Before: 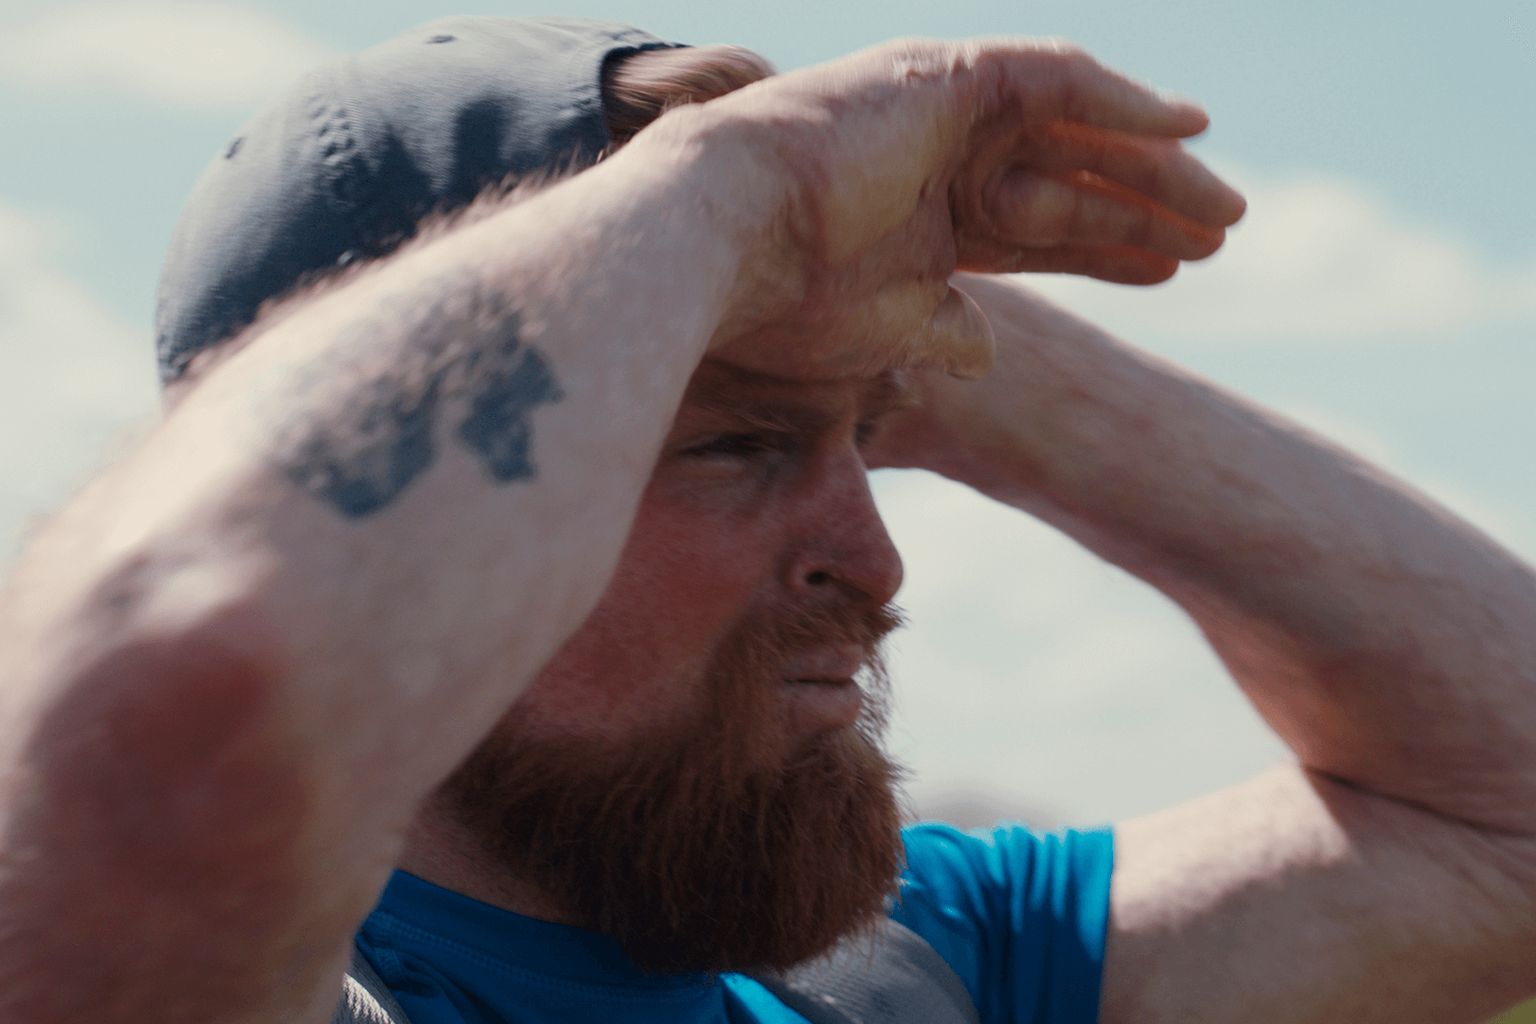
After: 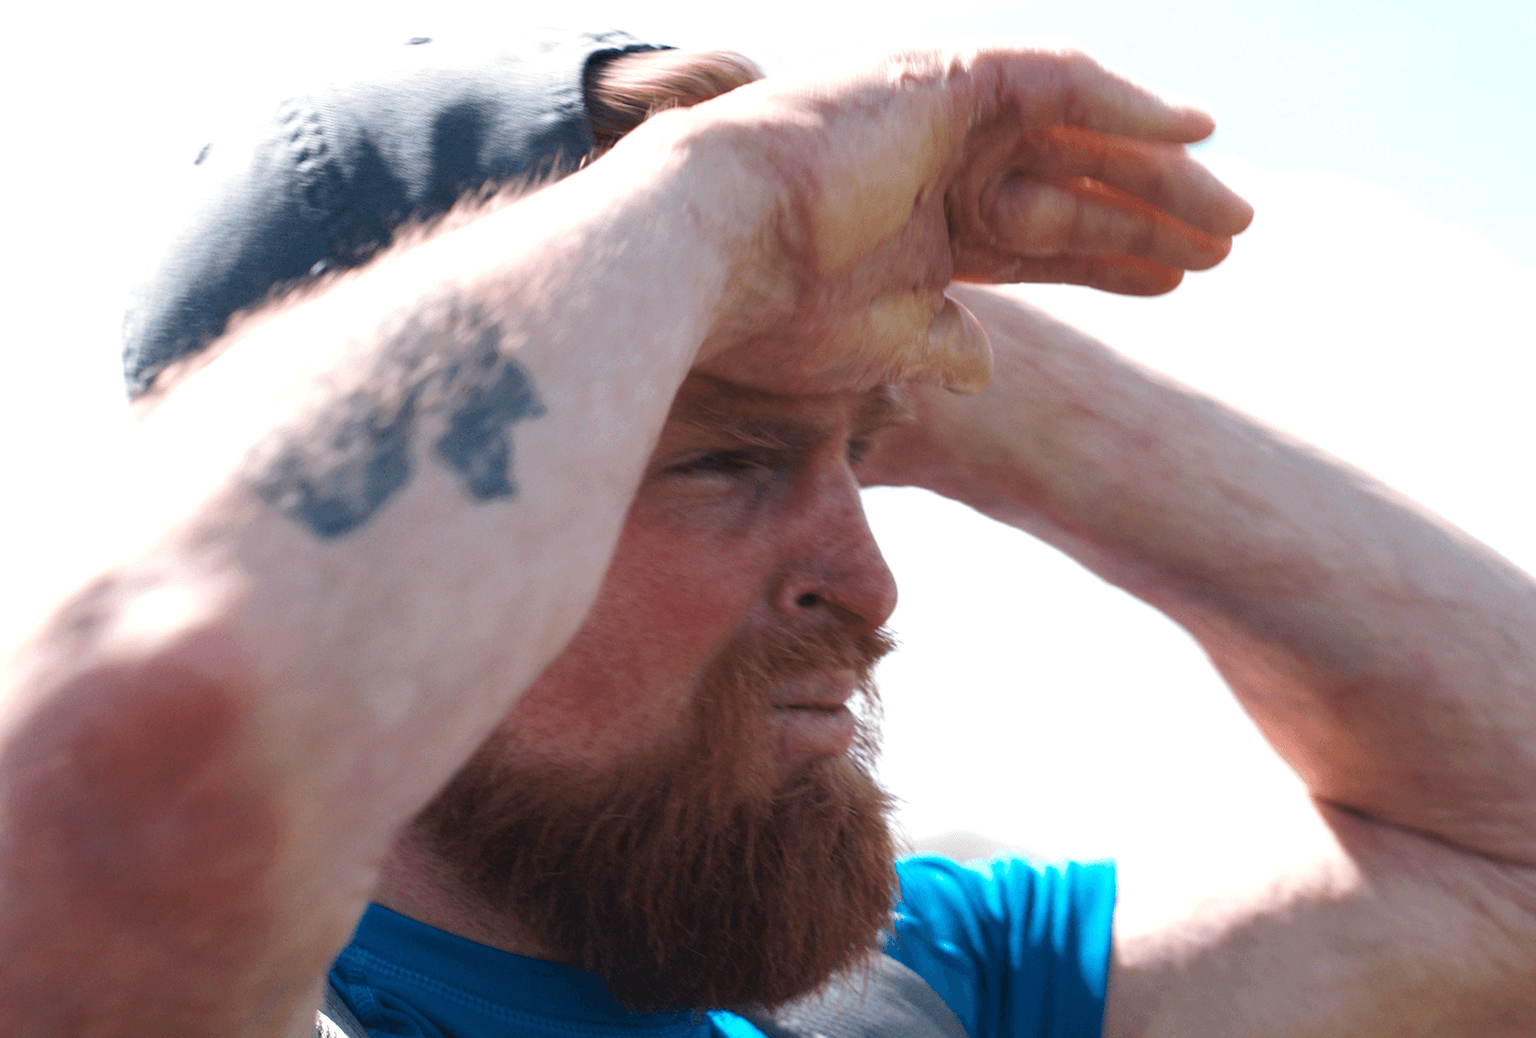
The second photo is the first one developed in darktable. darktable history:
exposure: black level correction 0, exposure 1.1 EV, compensate exposure bias true, compensate highlight preservation false
crop and rotate: left 2.536%, right 1.107%, bottom 2.246%
